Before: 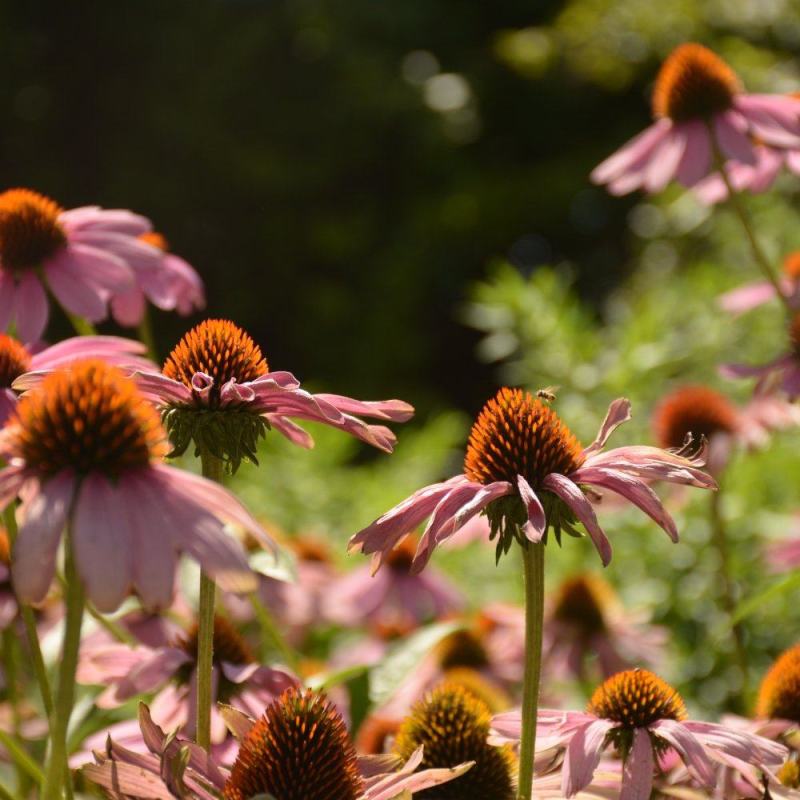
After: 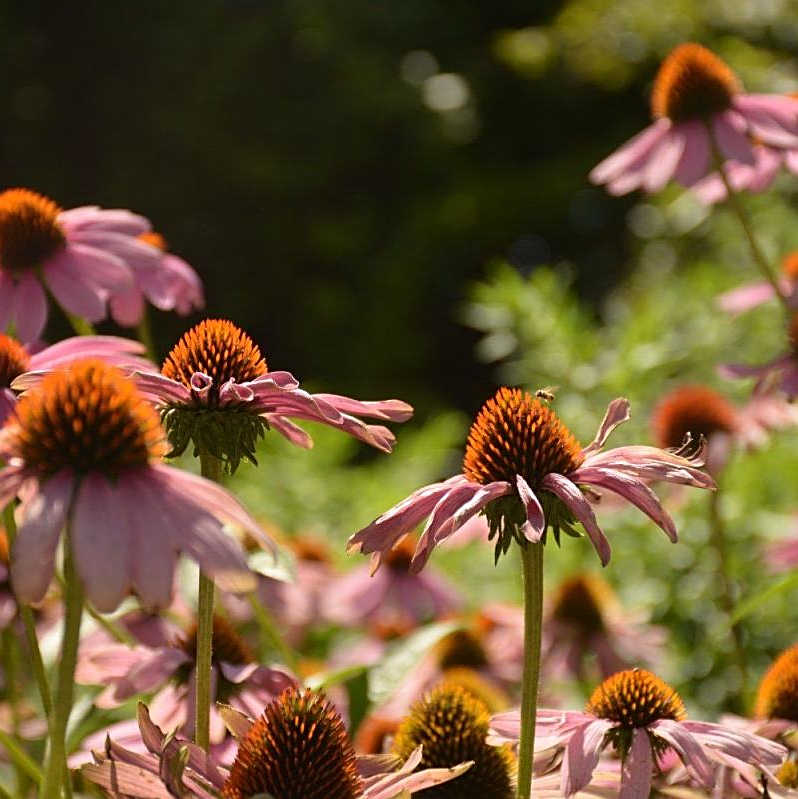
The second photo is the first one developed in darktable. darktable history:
crop and rotate: left 0.149%, bottom 0.006%
sharpen: on, module defaults
